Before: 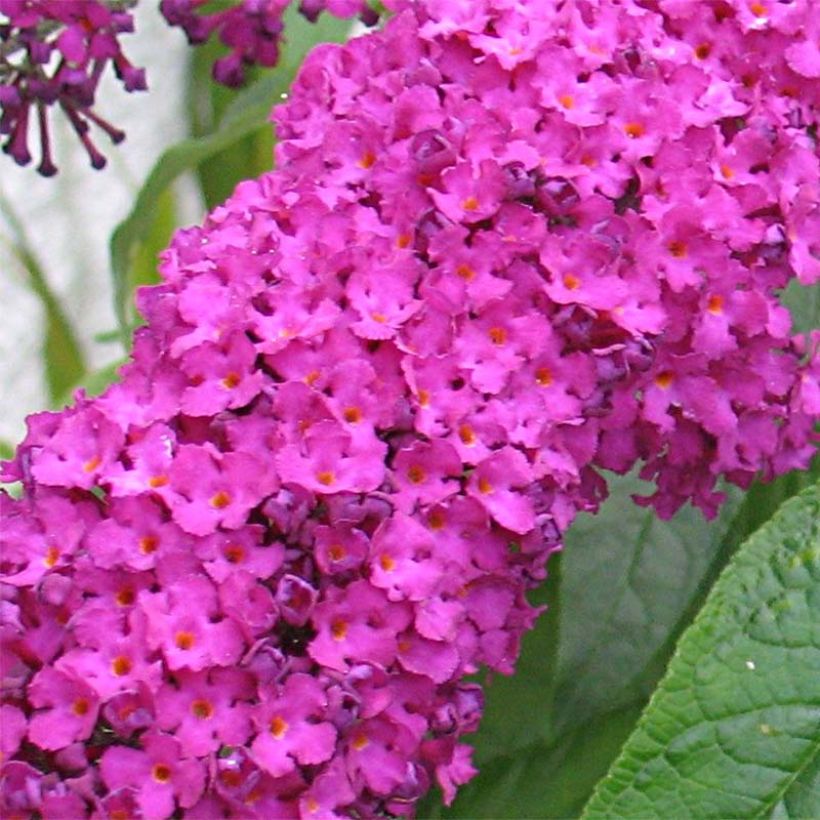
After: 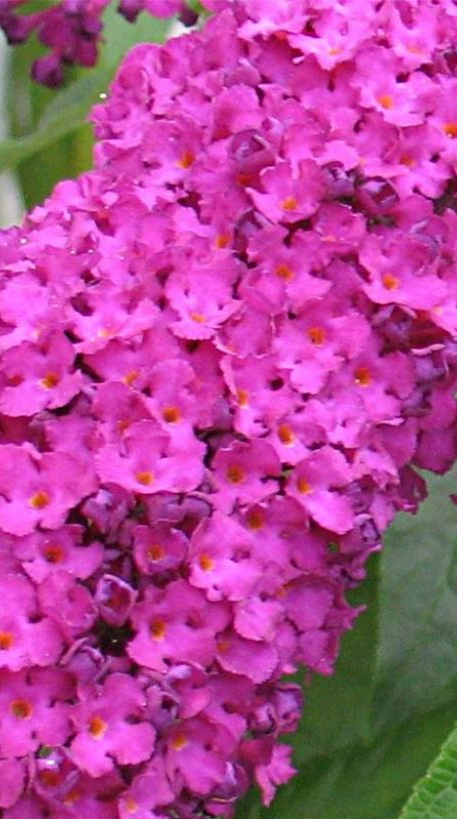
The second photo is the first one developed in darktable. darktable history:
shadows and highlights: shadows 31.64, highlights -32.08, soften with gaussian
tone equalizer: edges refinement/feathering 500, mask exposure compensation -1.57 EV, preserve details no
crop: left 22.097%, right 22.105%, bottom 0.006%
